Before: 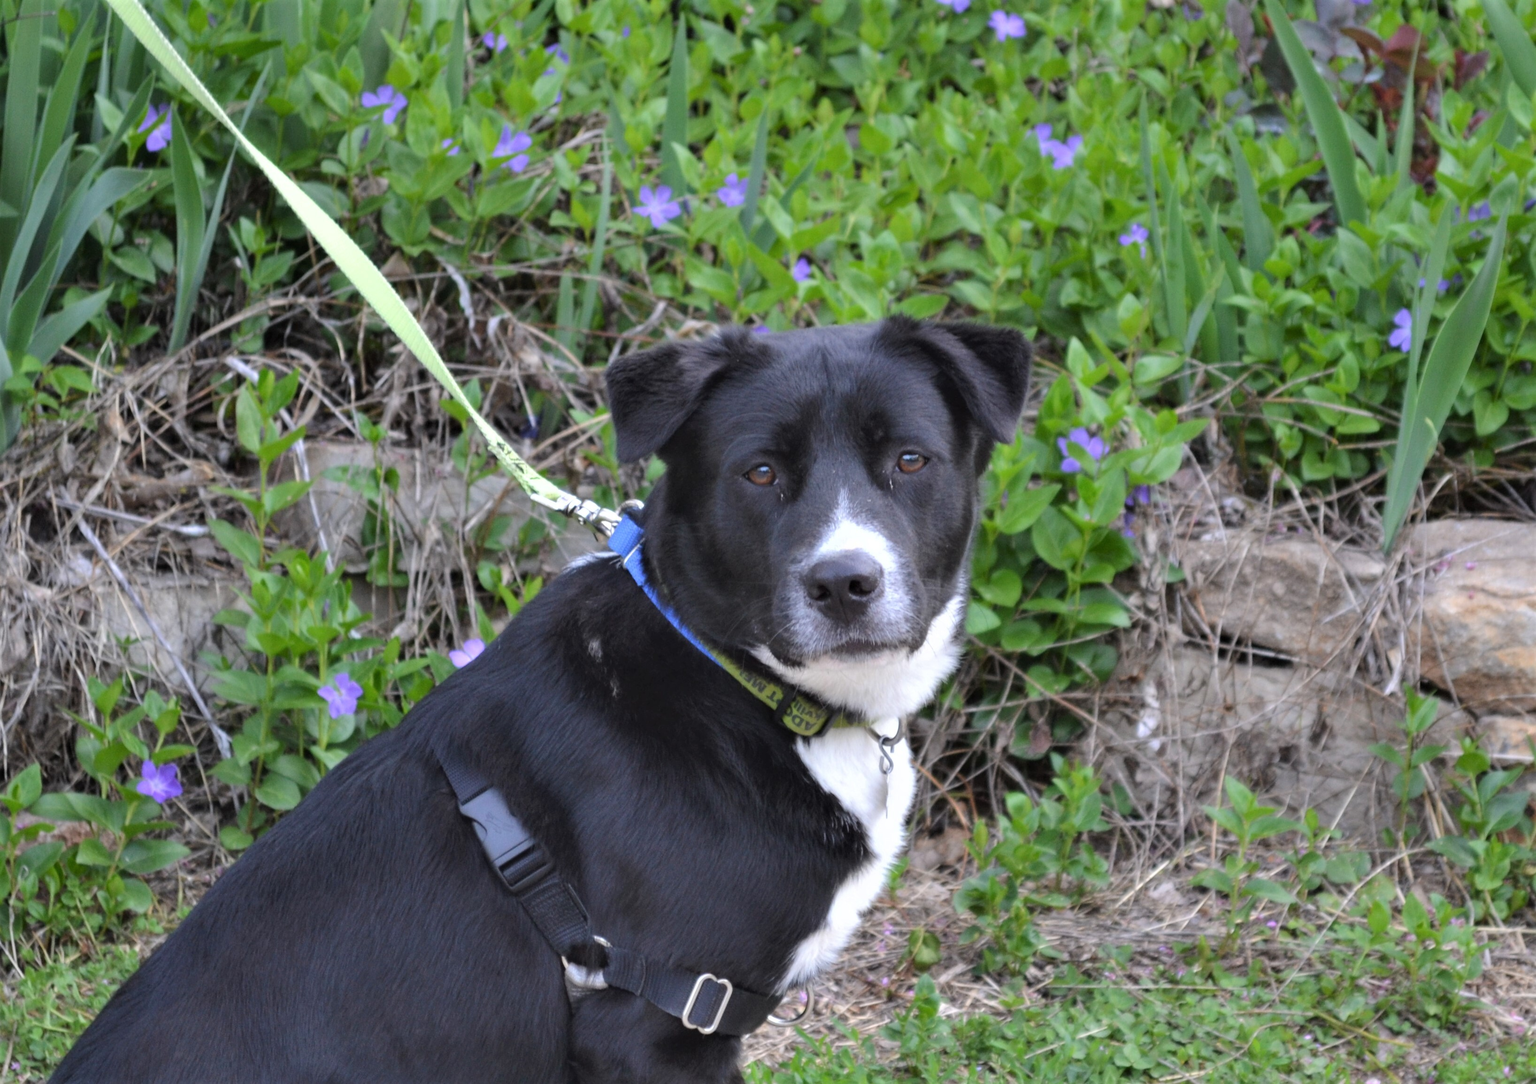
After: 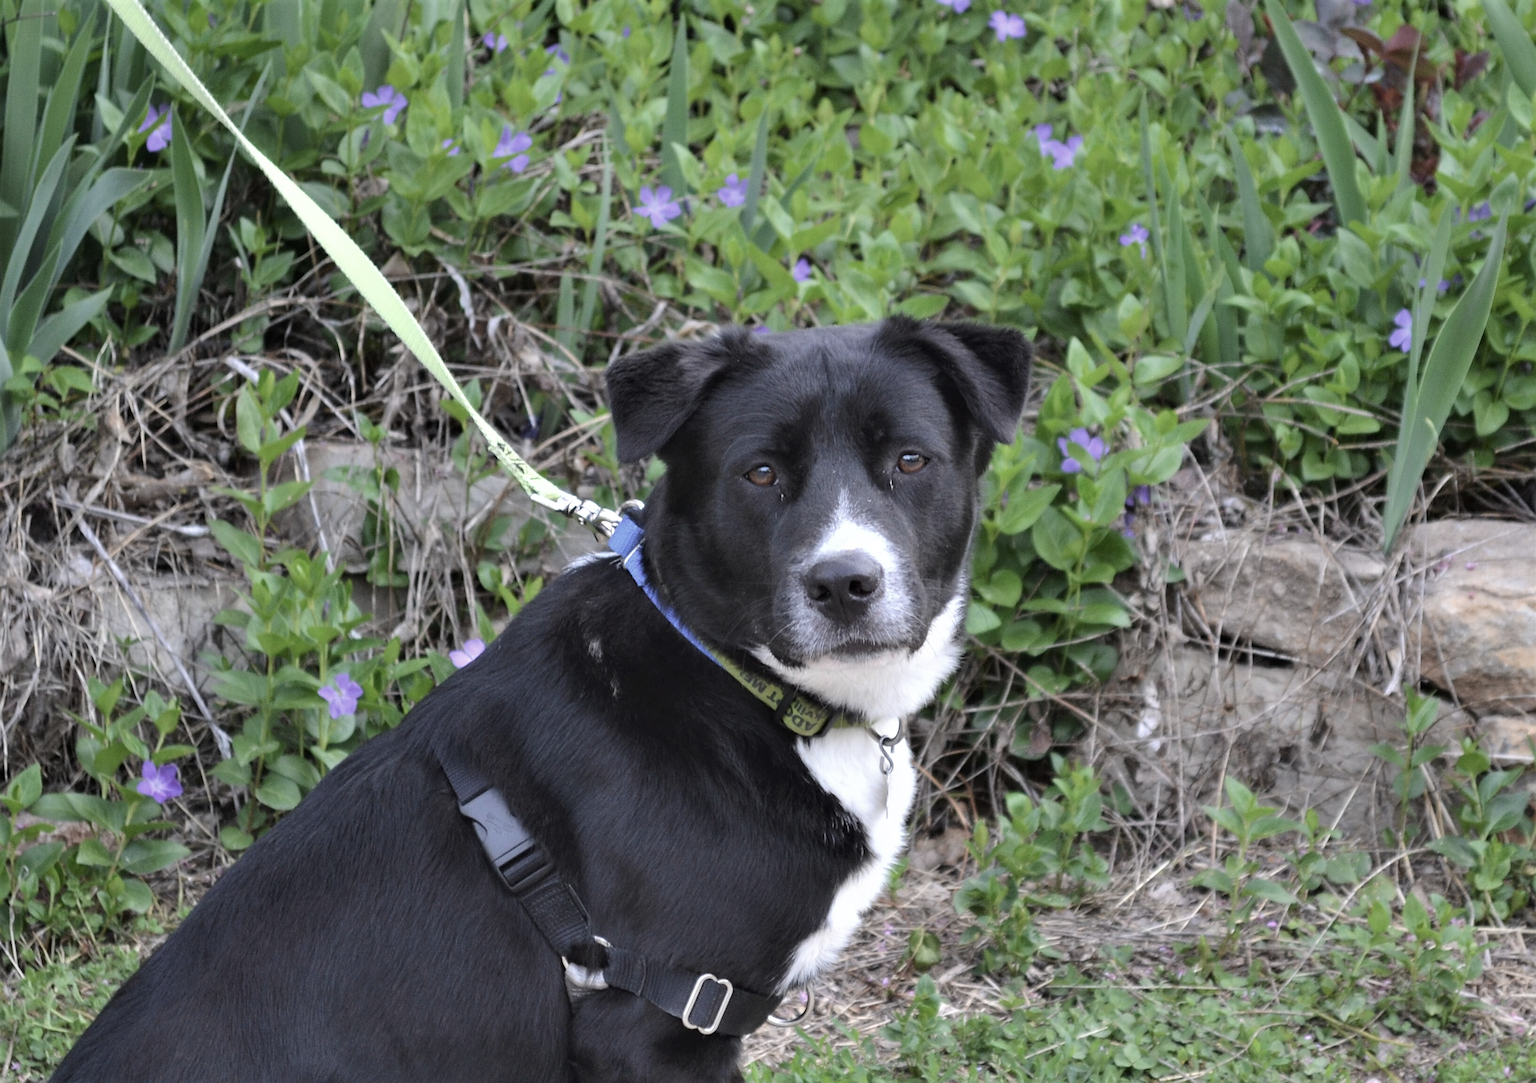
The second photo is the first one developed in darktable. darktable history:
sharpen: on, module defaults
contrast brightness saturation: contrast 0.099, saturation -0.296
